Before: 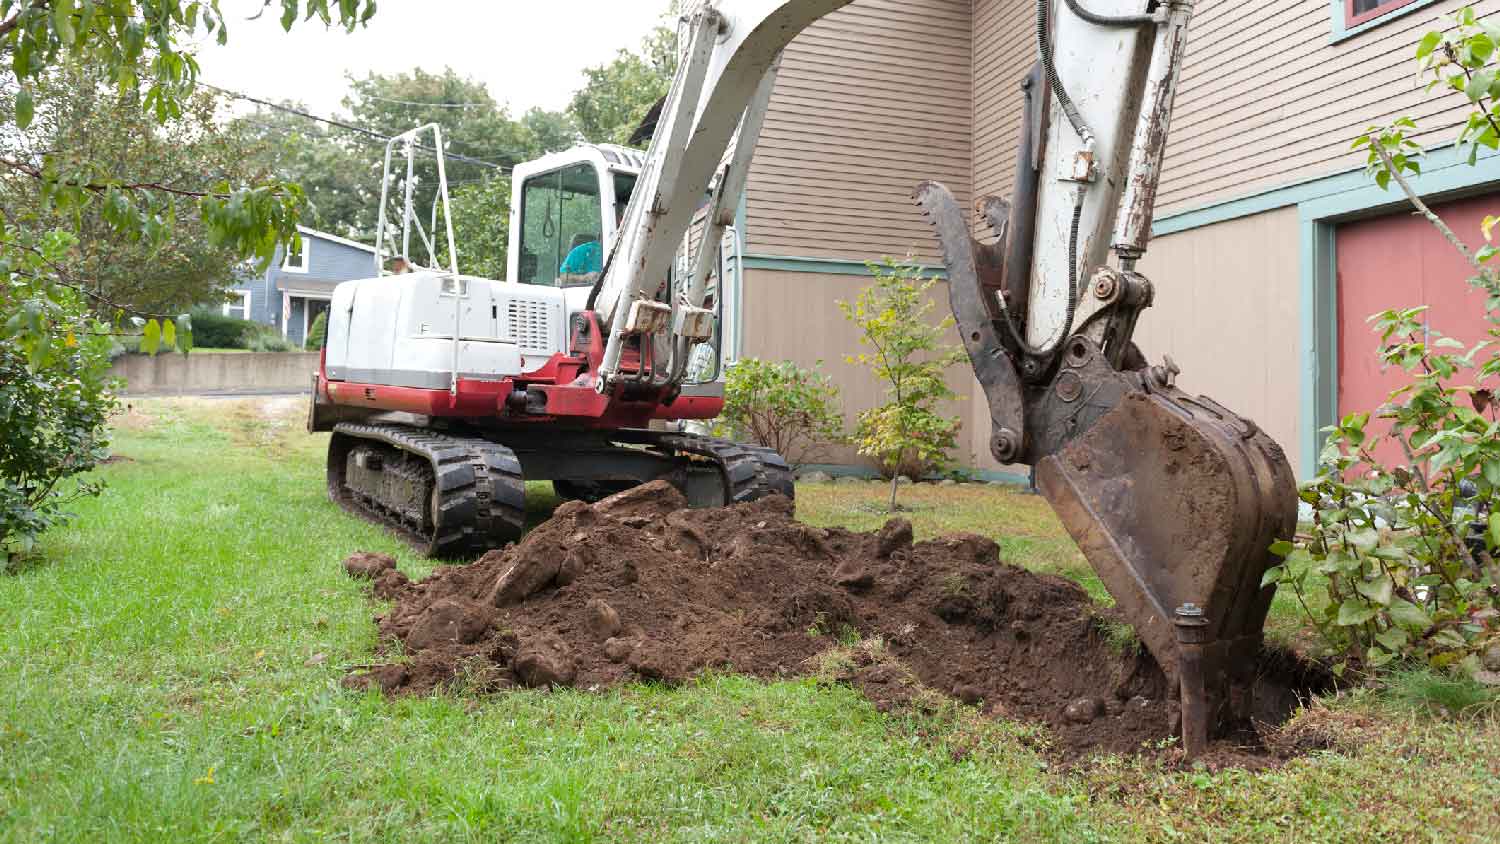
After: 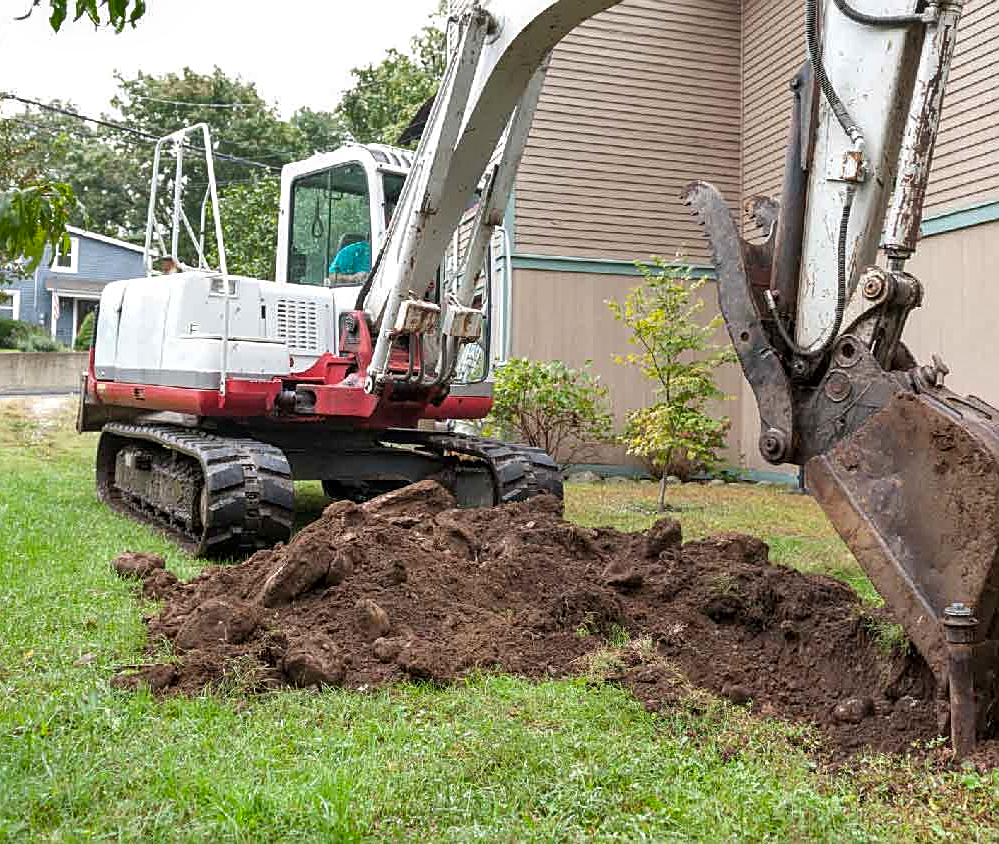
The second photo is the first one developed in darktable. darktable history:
local contrast: on, module defaults
crop: left 15.428%, right 17.913%
sharpen: on, module defaults
shadows and highlights: highlights color adjustment 89.59%, low approximation 0.01, soften with gaussian
color balance rgb: power › hue 62.13°, perceptual saturation grading › global saturation 0.938%, global vibrance 10.996%
